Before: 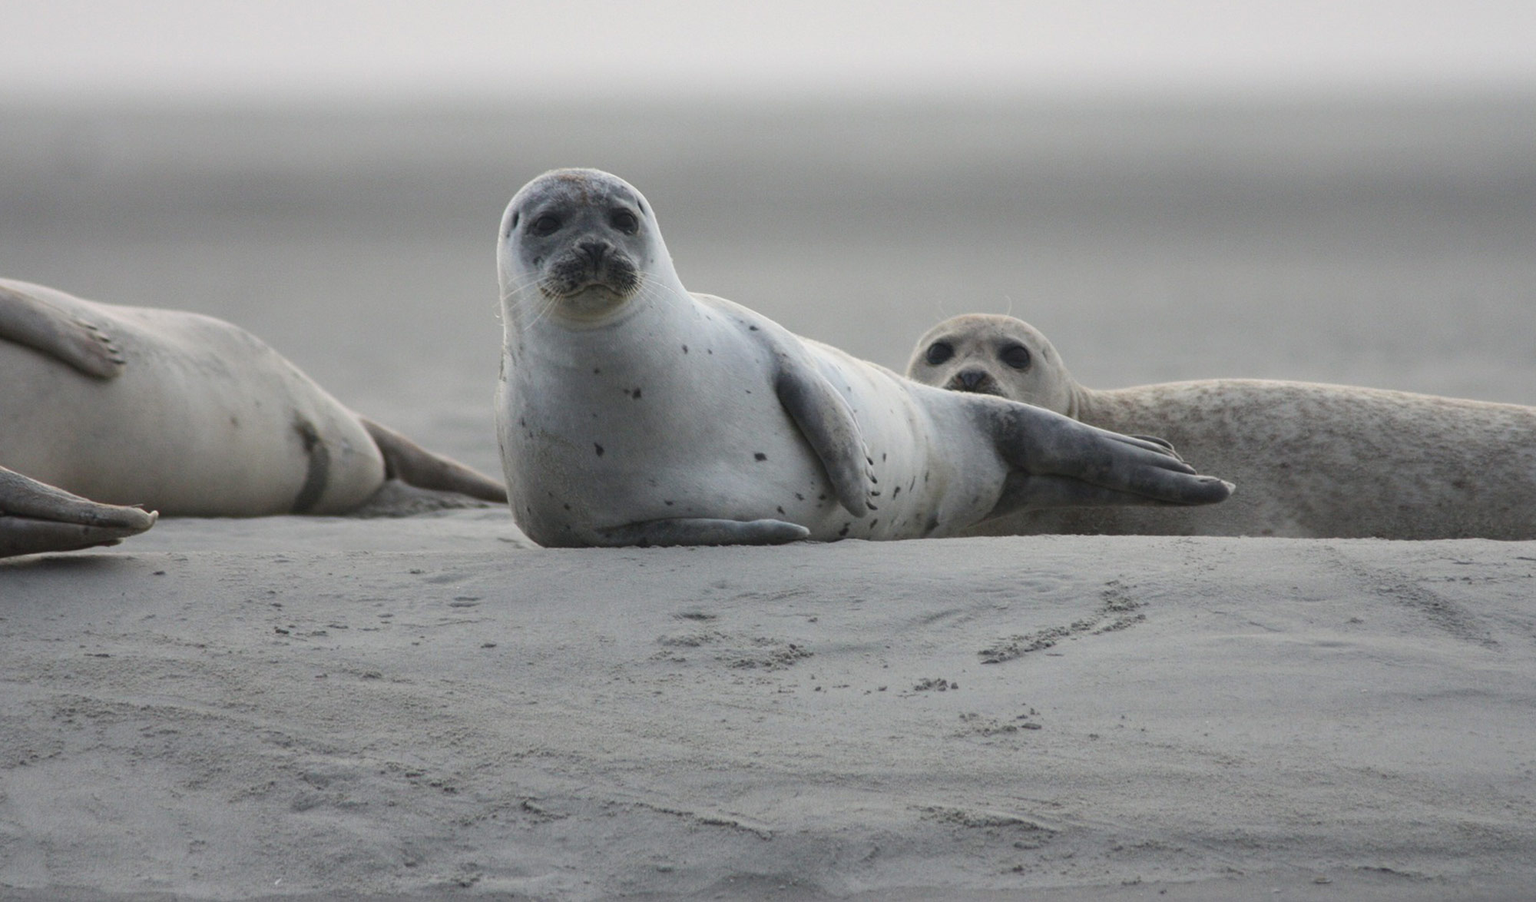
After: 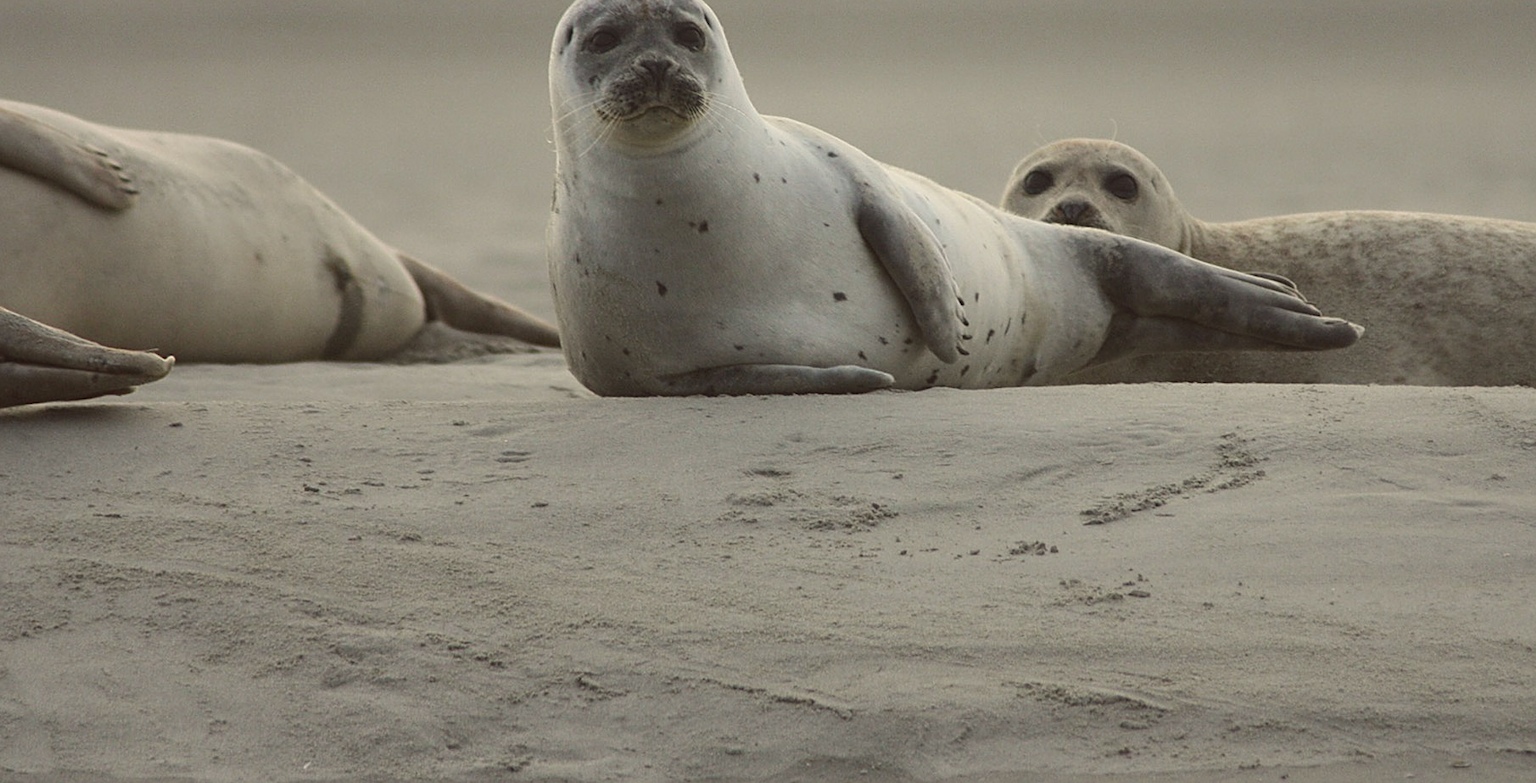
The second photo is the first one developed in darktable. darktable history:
color balance: lift [1.005, 1.002, 0.998, 0.998], gamma [1, 1.021, 1.02, 0.979], gain [0.923, 1.066, 1.056, 0.934]
sharpen: on, module defaults
crop: top 20.916%, right 9.437%, bottom 0.316%
color correction: highlights a* -0.182, highlights b* -0.124
